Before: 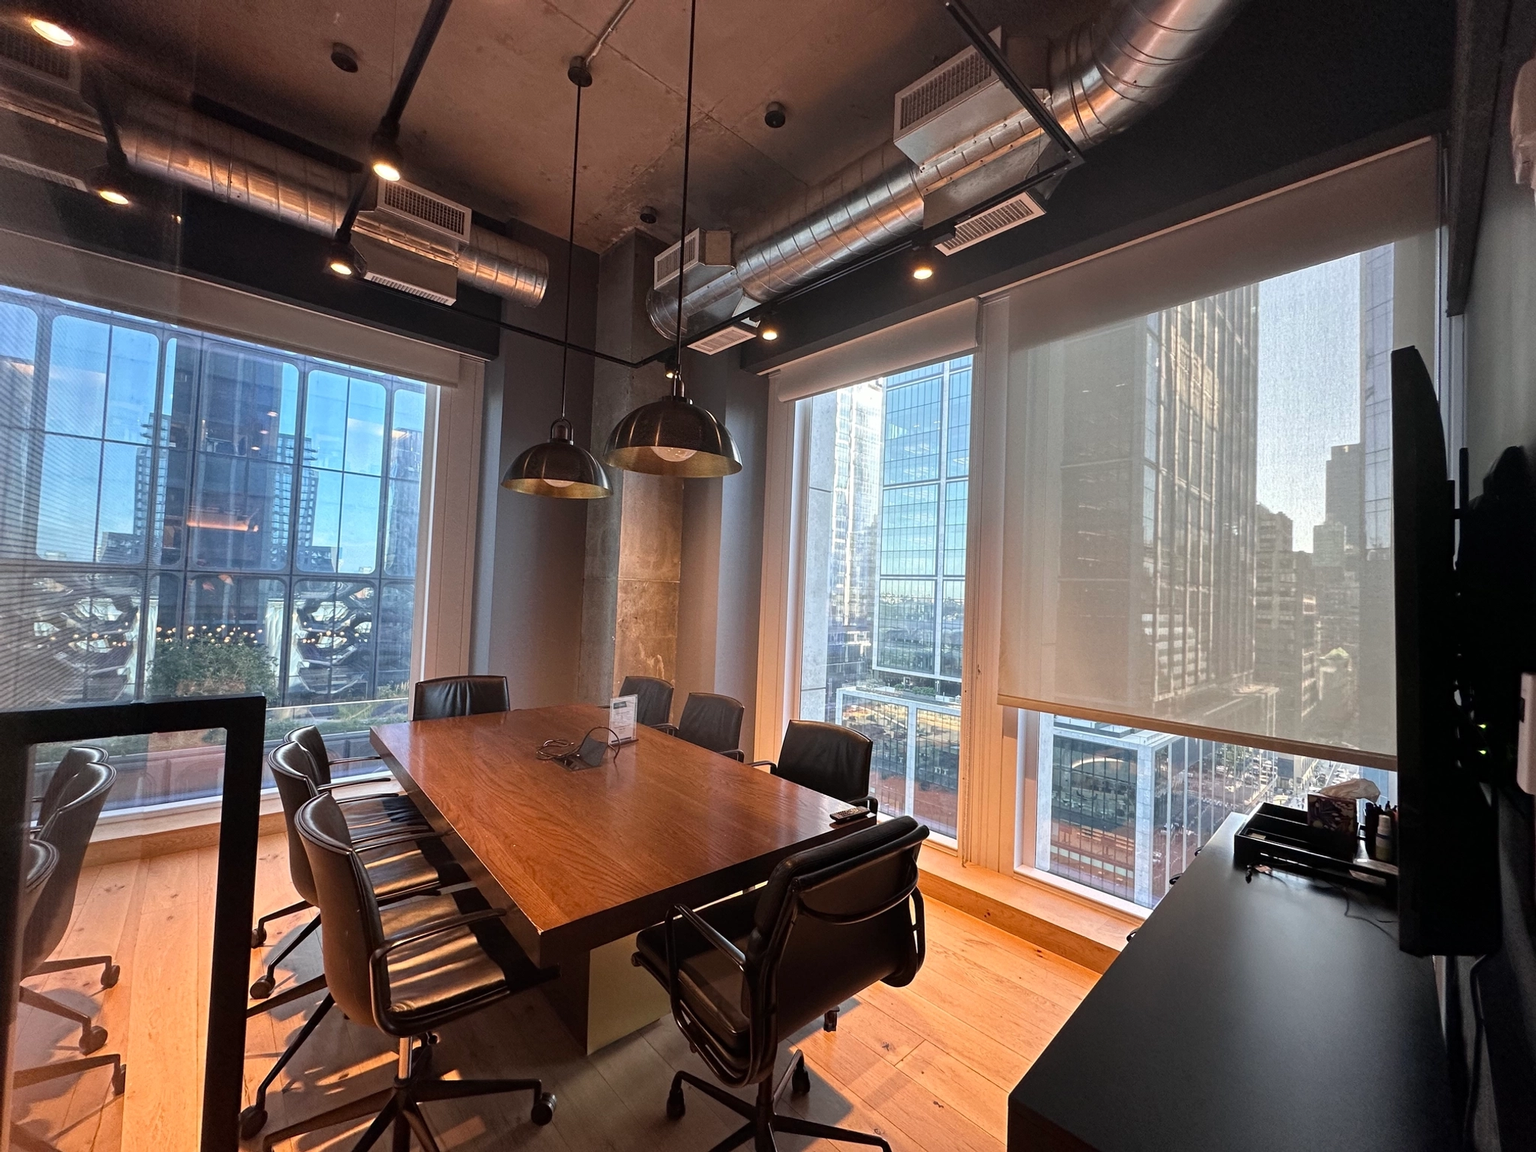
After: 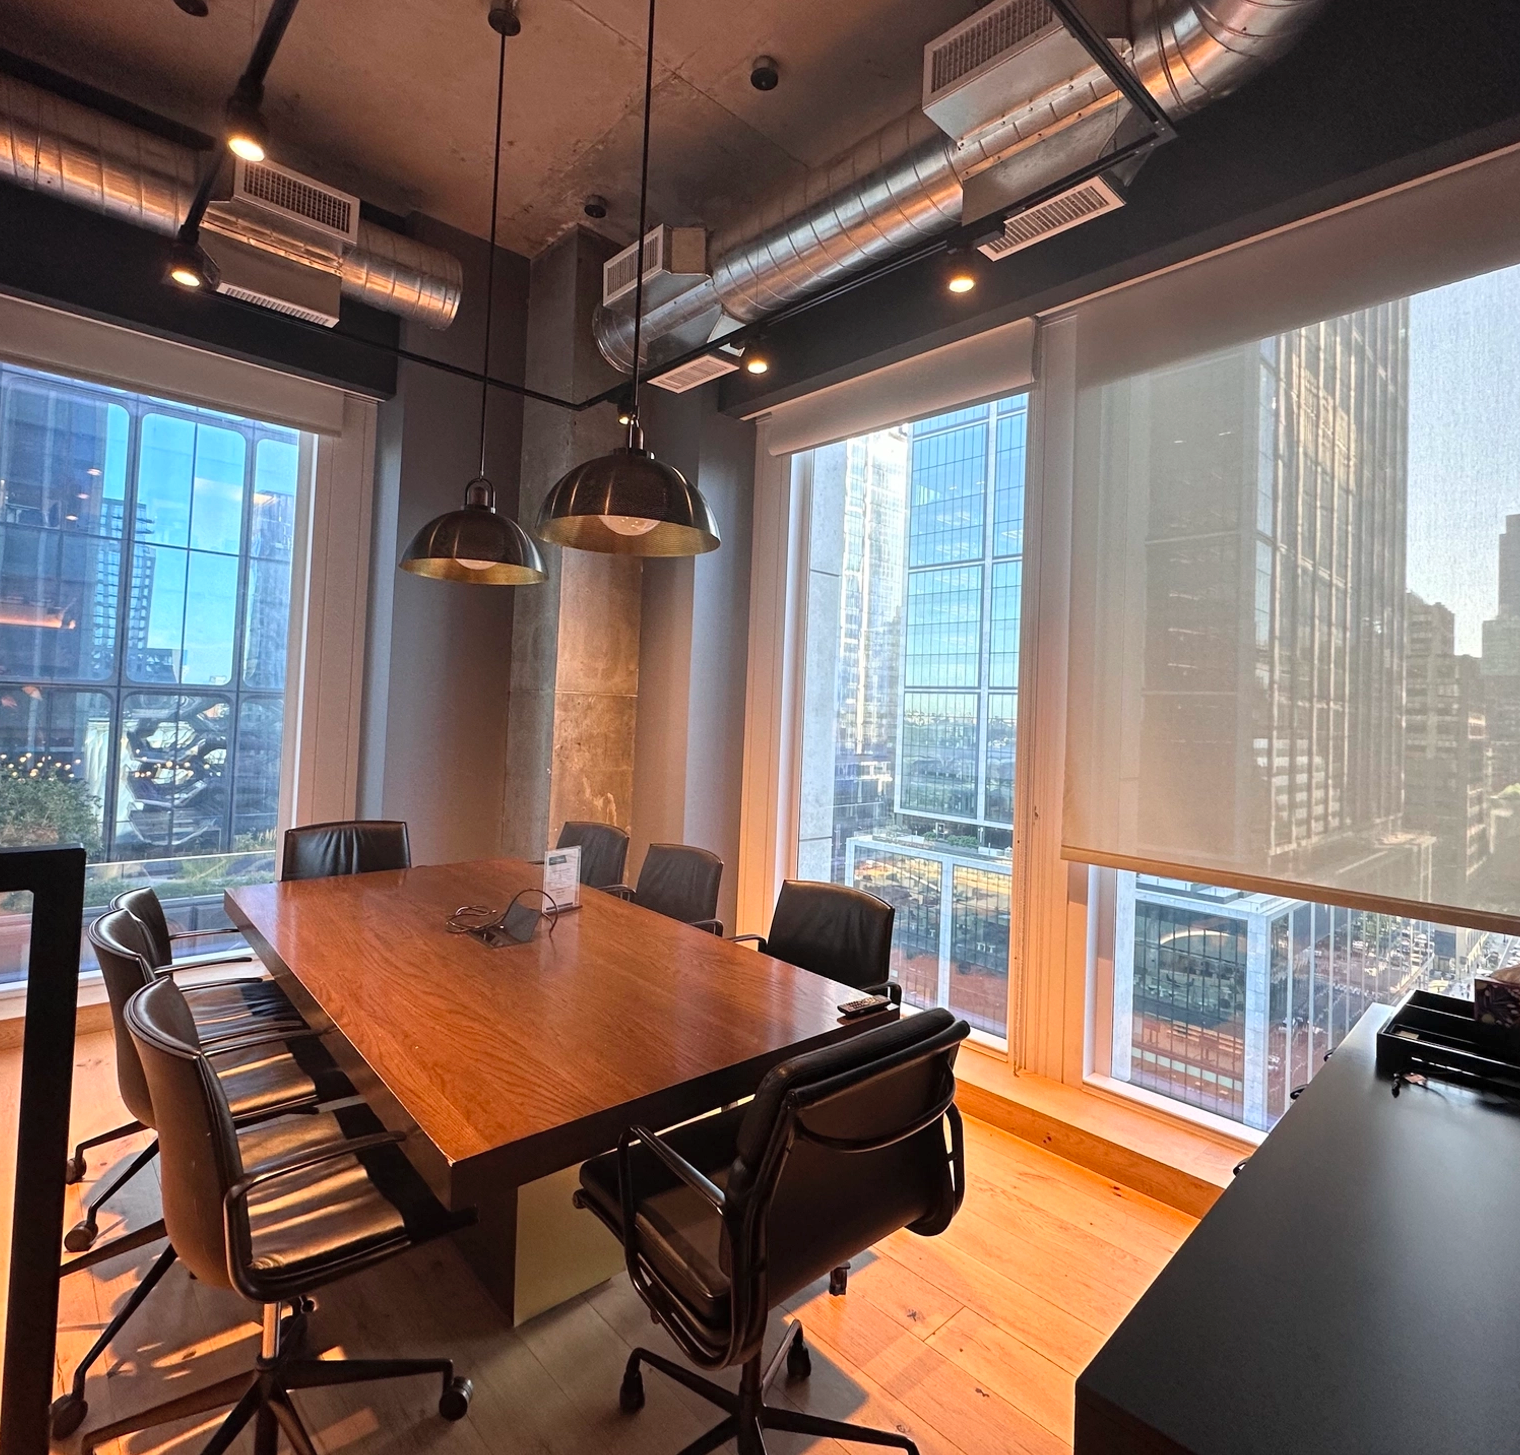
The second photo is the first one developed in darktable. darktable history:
crop and rotate: left 13.15%, top 5.251%, right 12.609%
contrast brightness saturation: contrast 0.07, brightness 0.08, saturation 0.18
